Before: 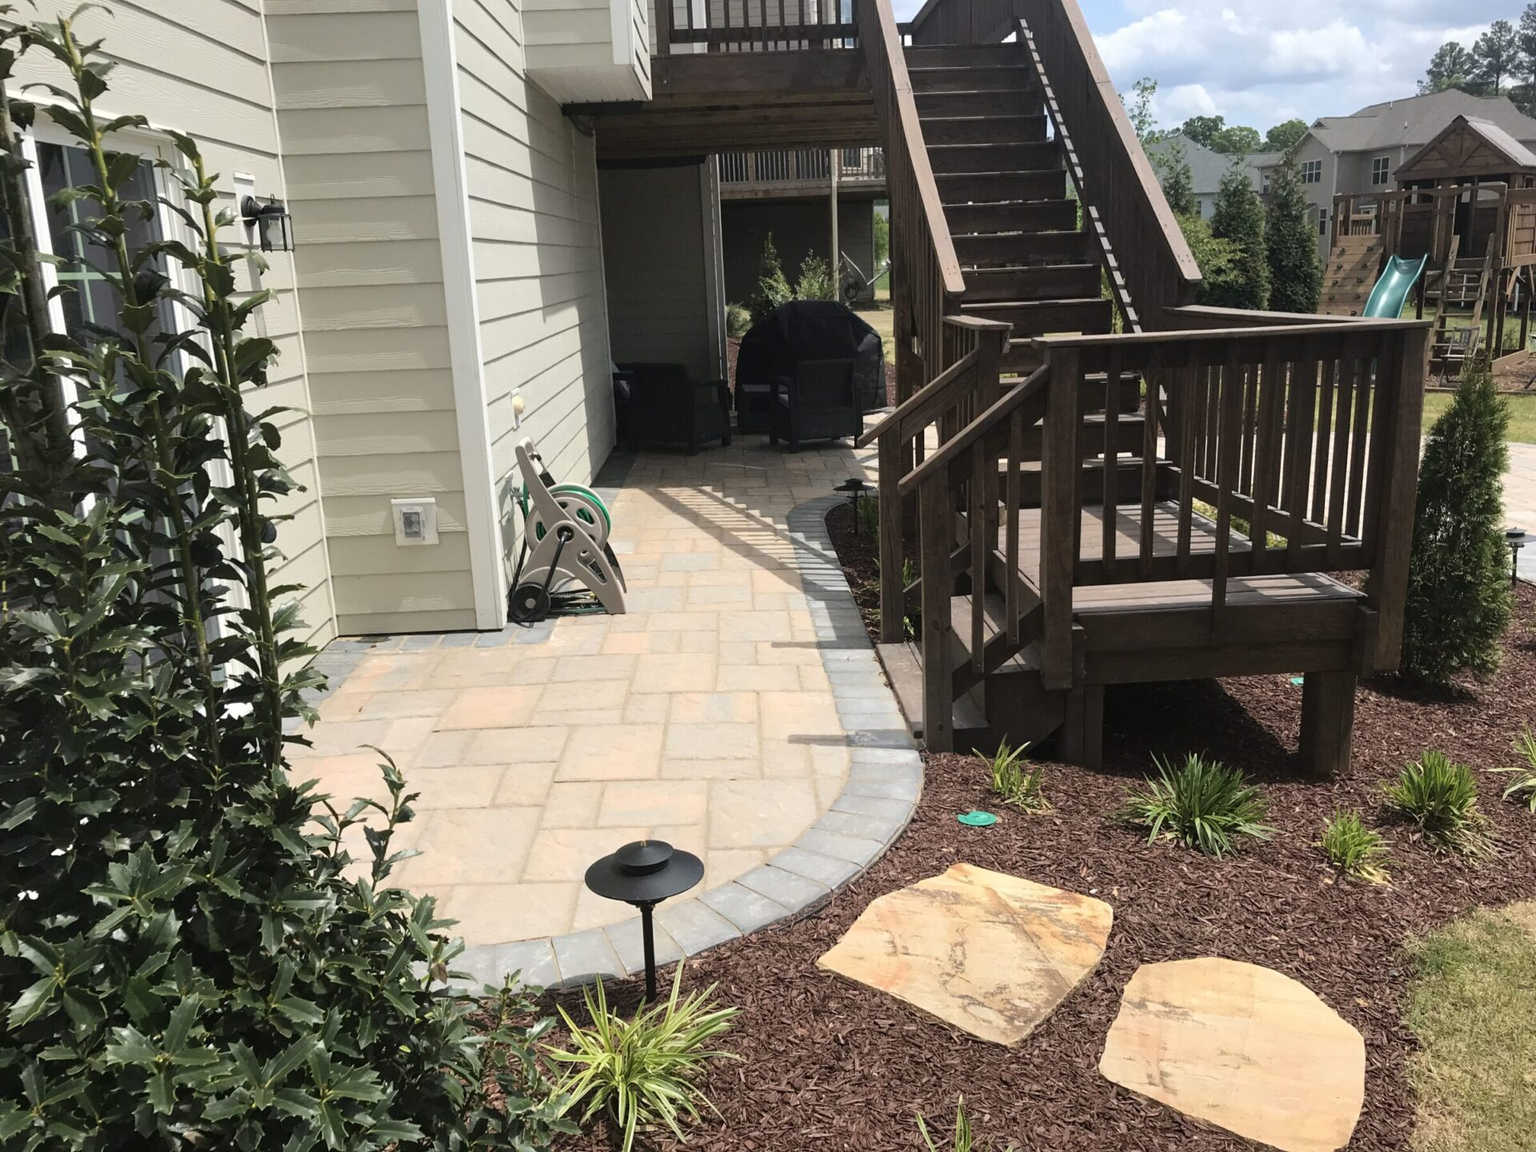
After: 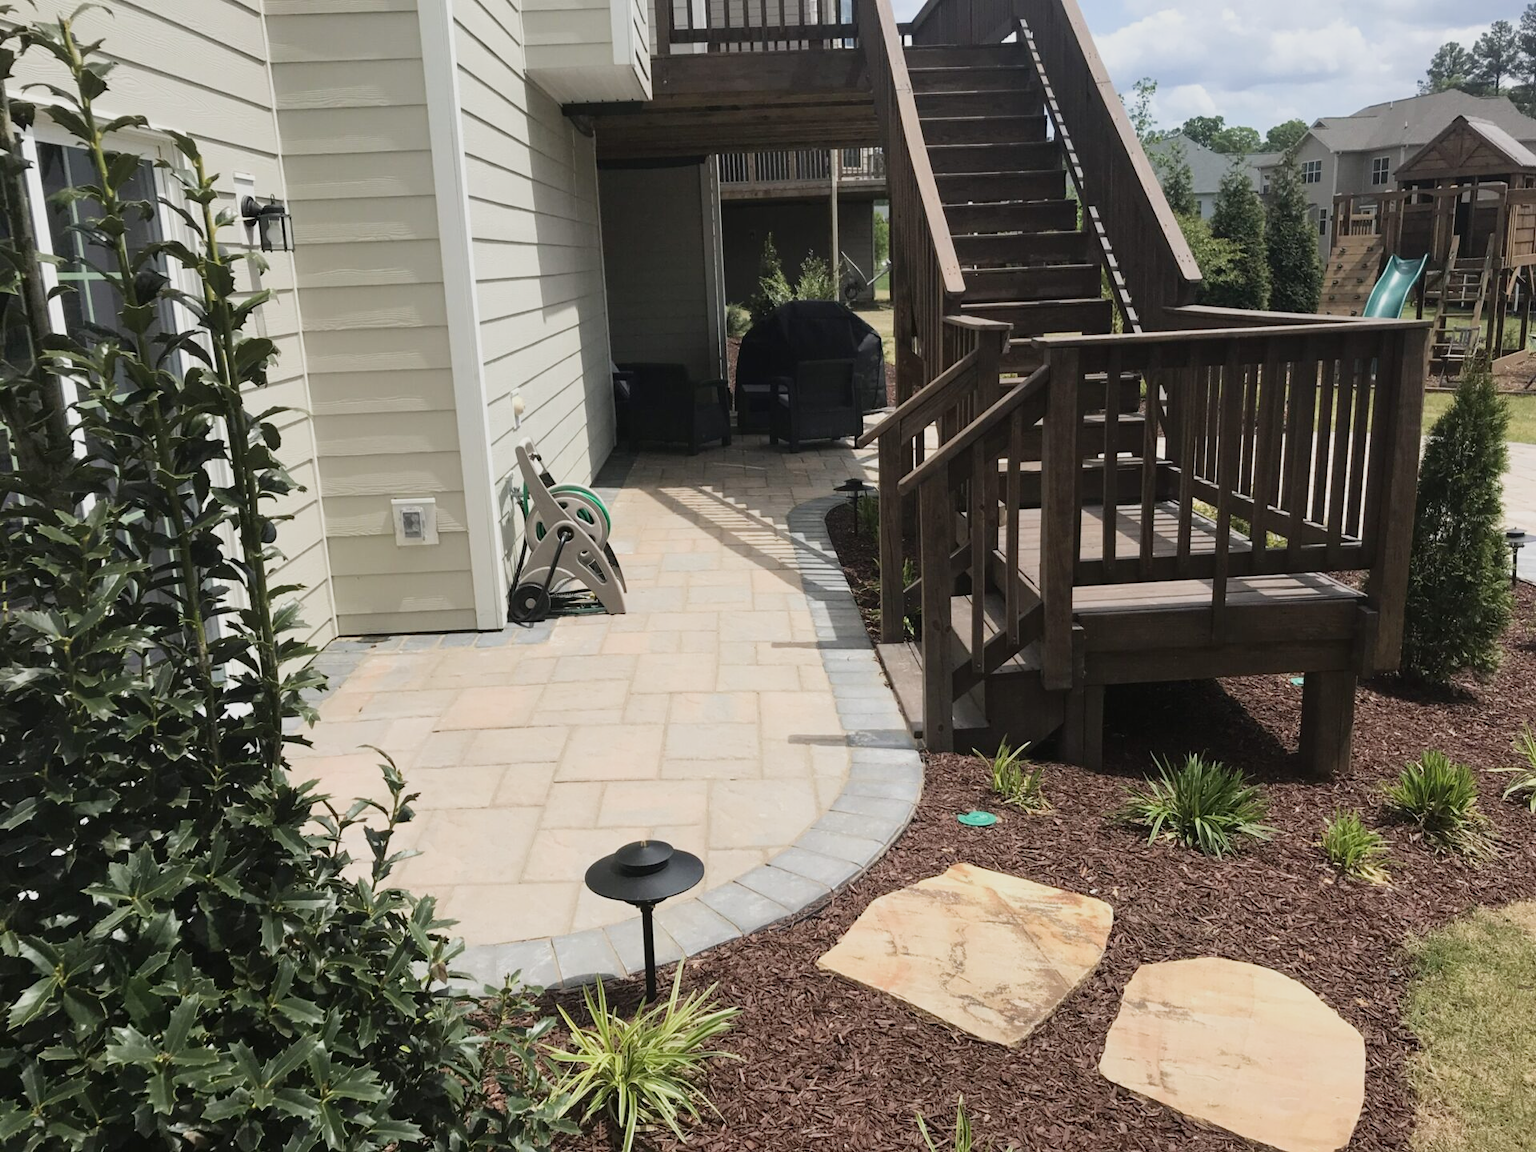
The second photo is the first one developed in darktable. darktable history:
sigmoid: contrast 1.22, skew 0.65
